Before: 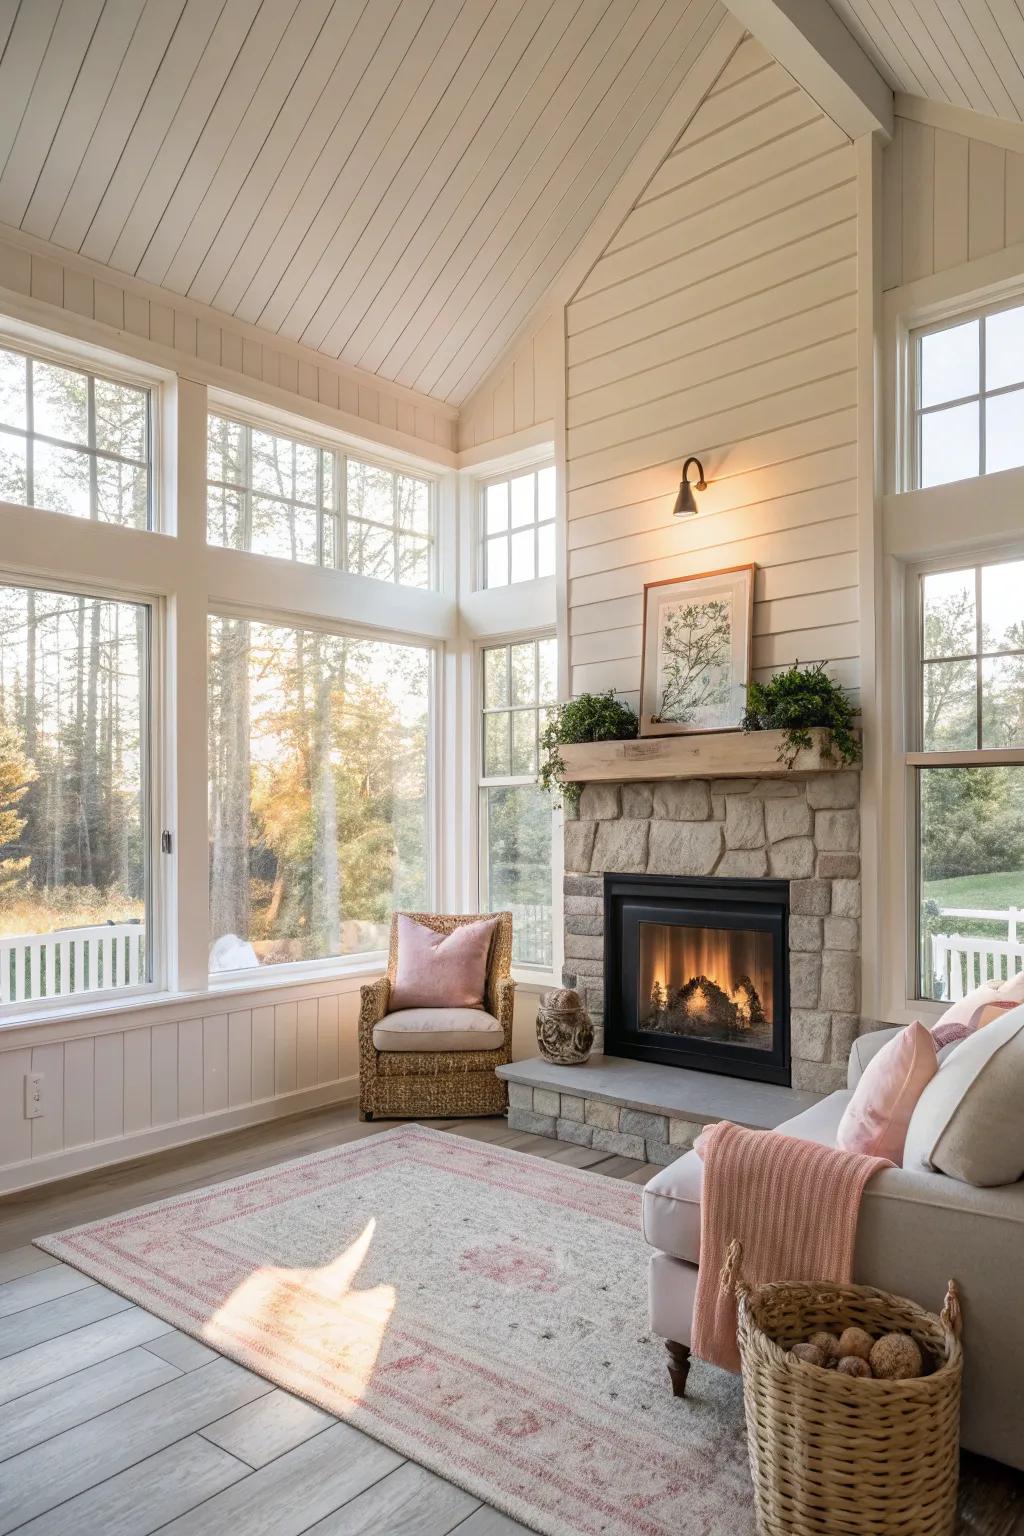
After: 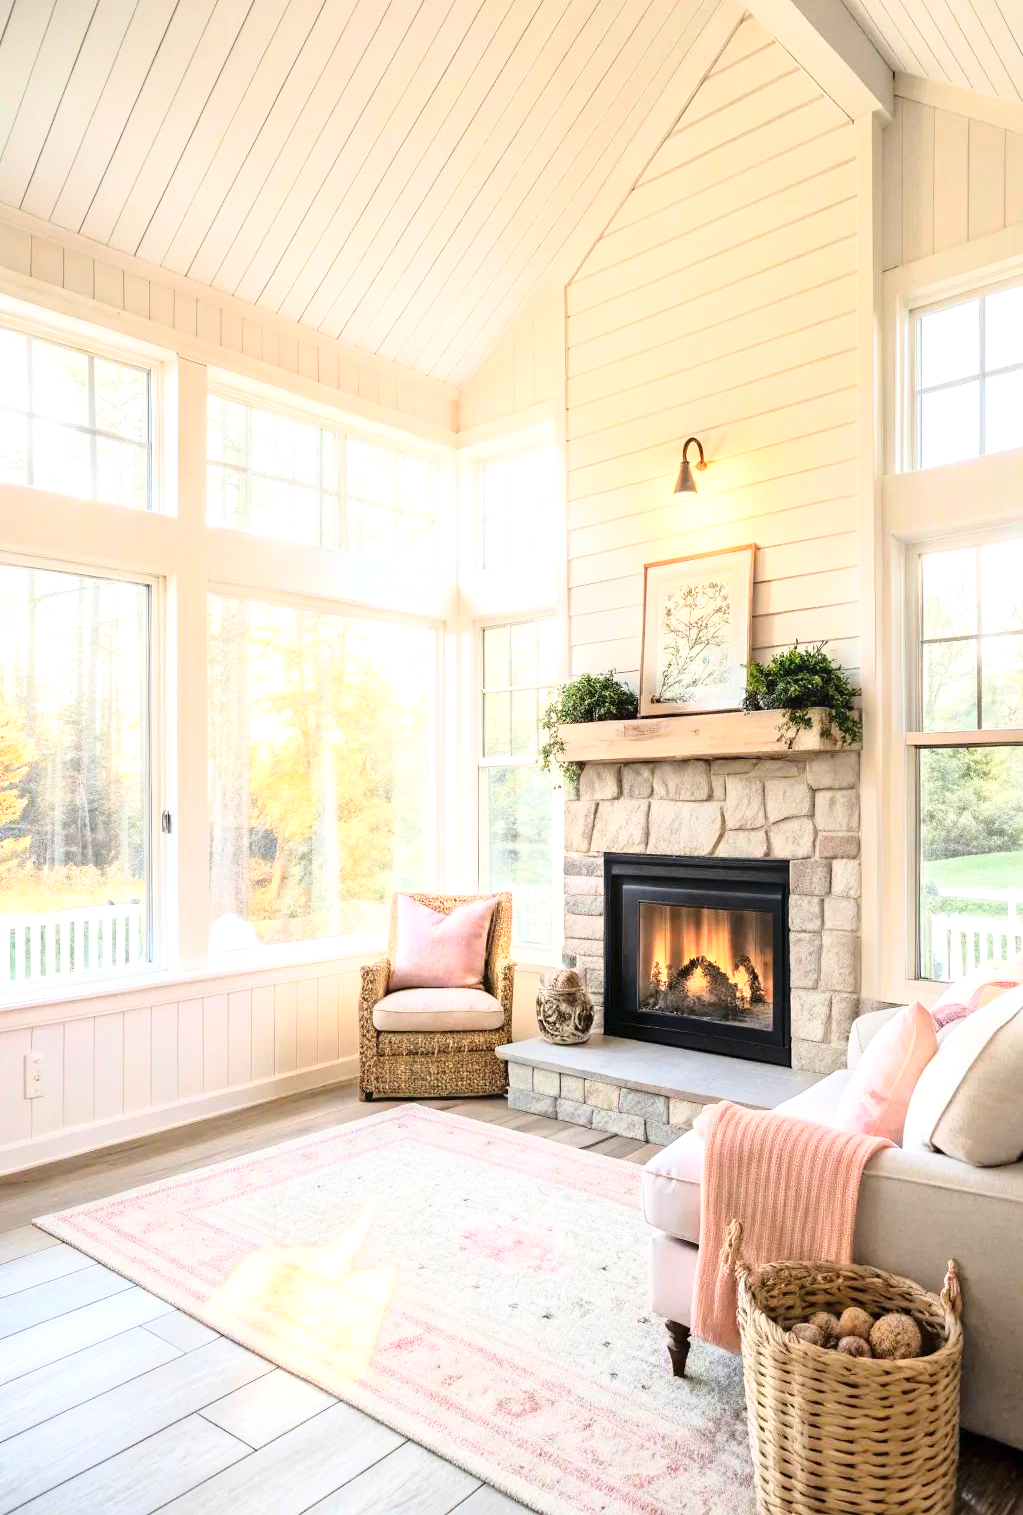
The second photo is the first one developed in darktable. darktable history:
crop: top 1.318%, right 0.094%
exposure: exposure 0.748 EV, compensate highlight preservation false
base curve: curves: ch0 [(0, 0) (0.028, 0.03) (0.121, 0.232) (0.46, 0.748) (0.859, 0.968) (1, 1)]
